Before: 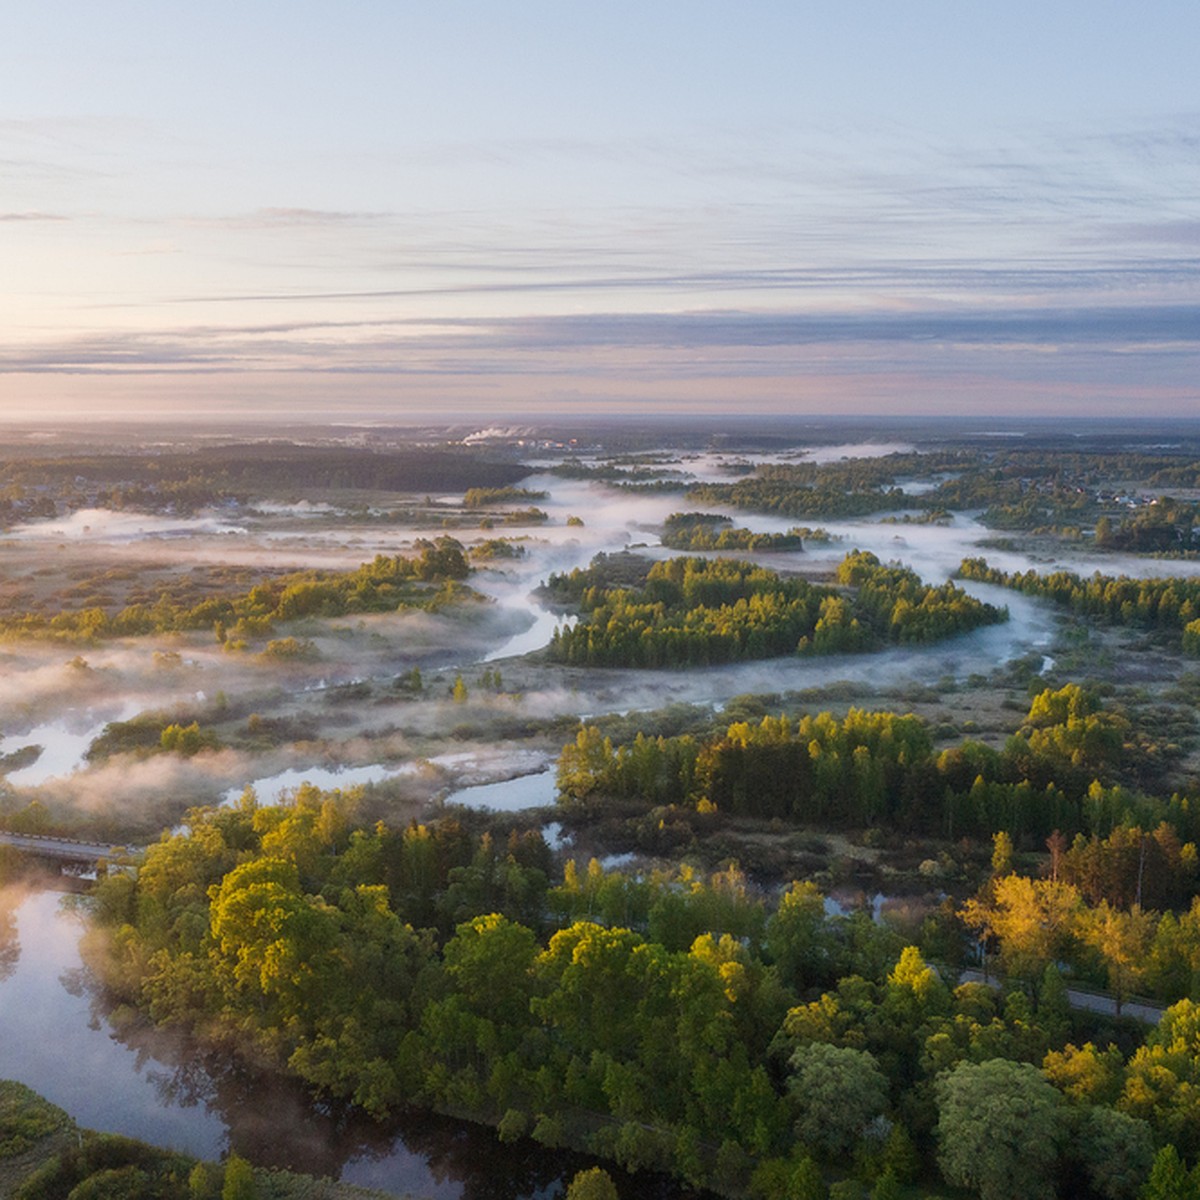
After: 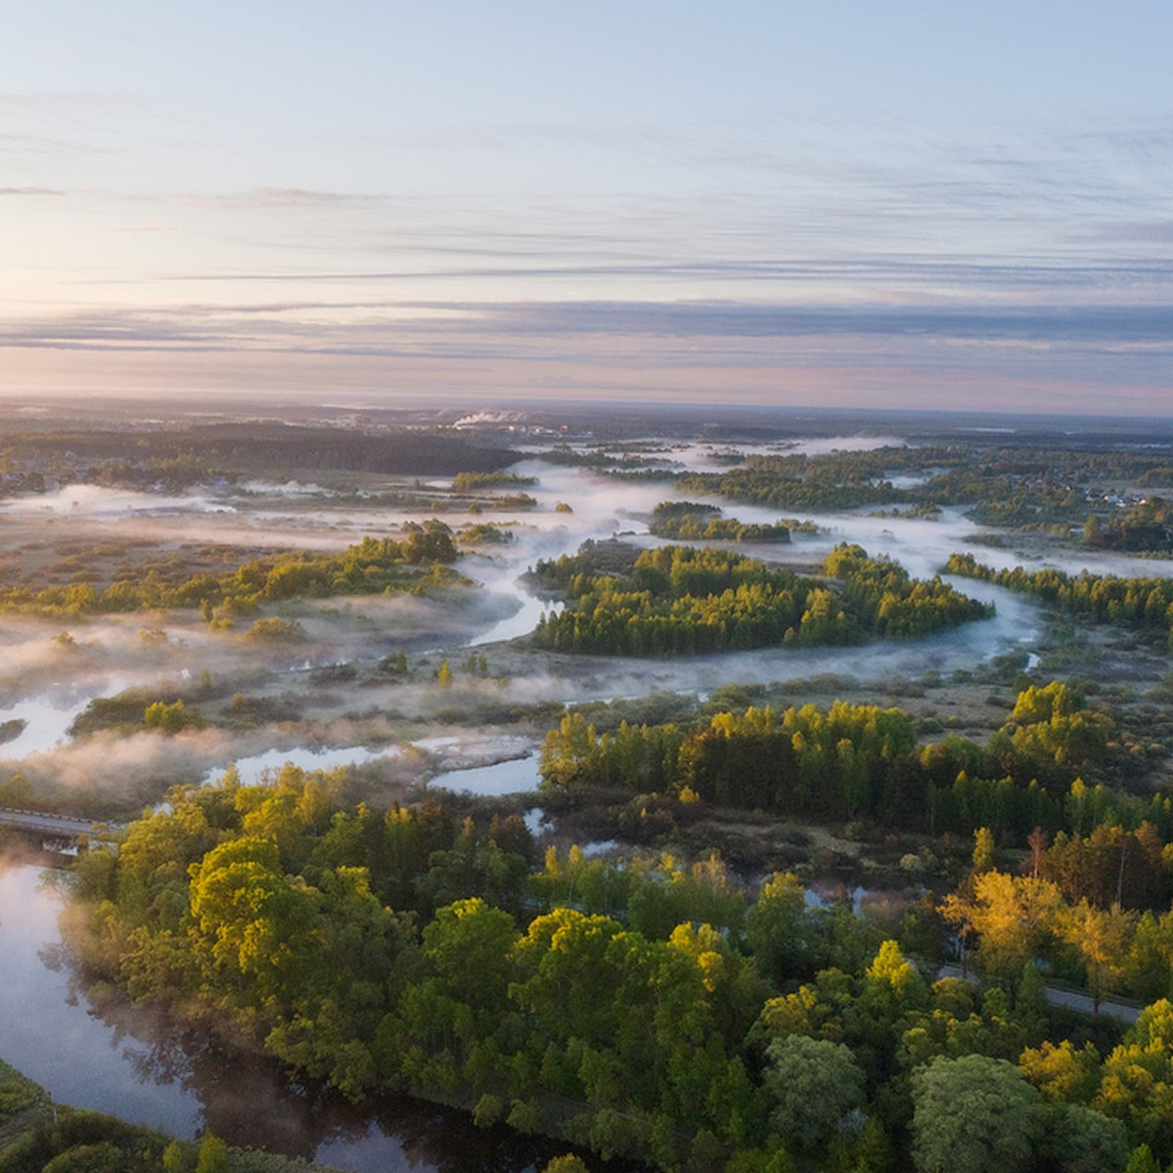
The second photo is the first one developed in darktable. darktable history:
crop and rotate: angle -1.29°
